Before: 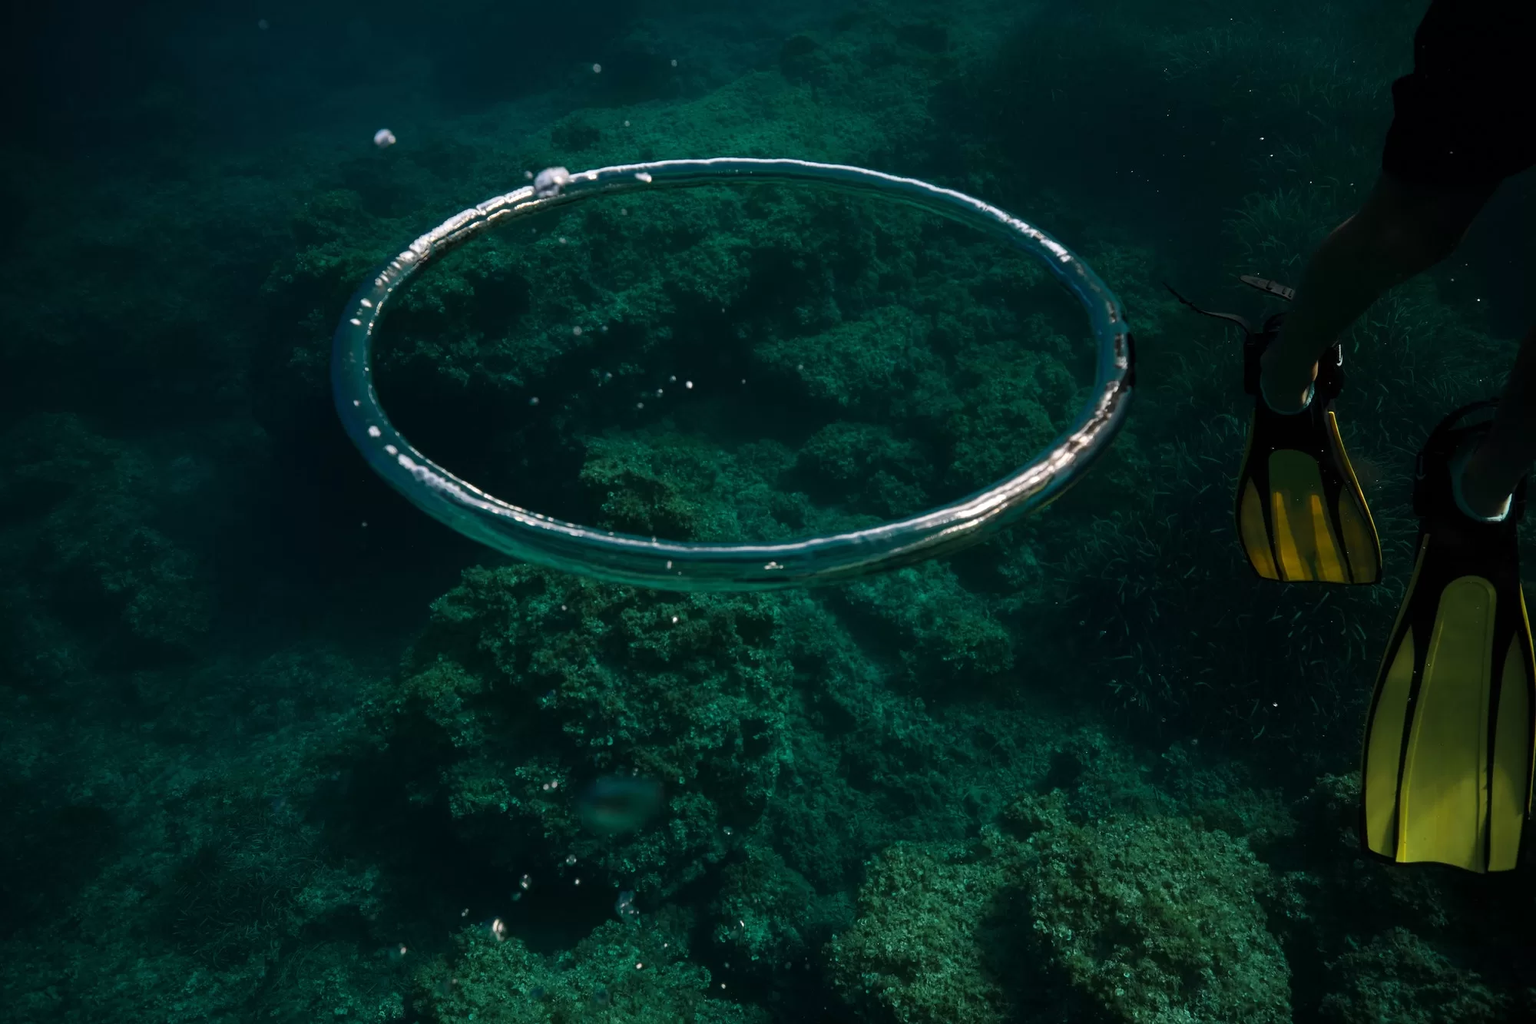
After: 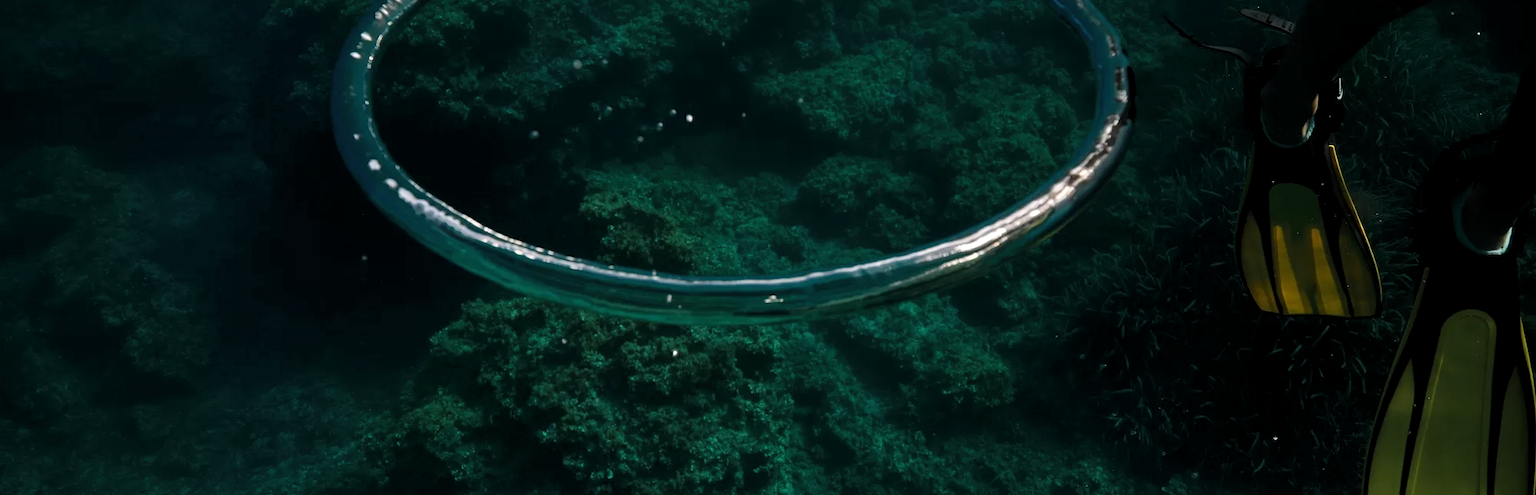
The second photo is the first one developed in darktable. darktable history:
base curve: exposure shift 0, preserve colors none
crop and rotate: top 26.056%, bottom 25.543%
levels: levels [0.026, 0.507, 0.987]
